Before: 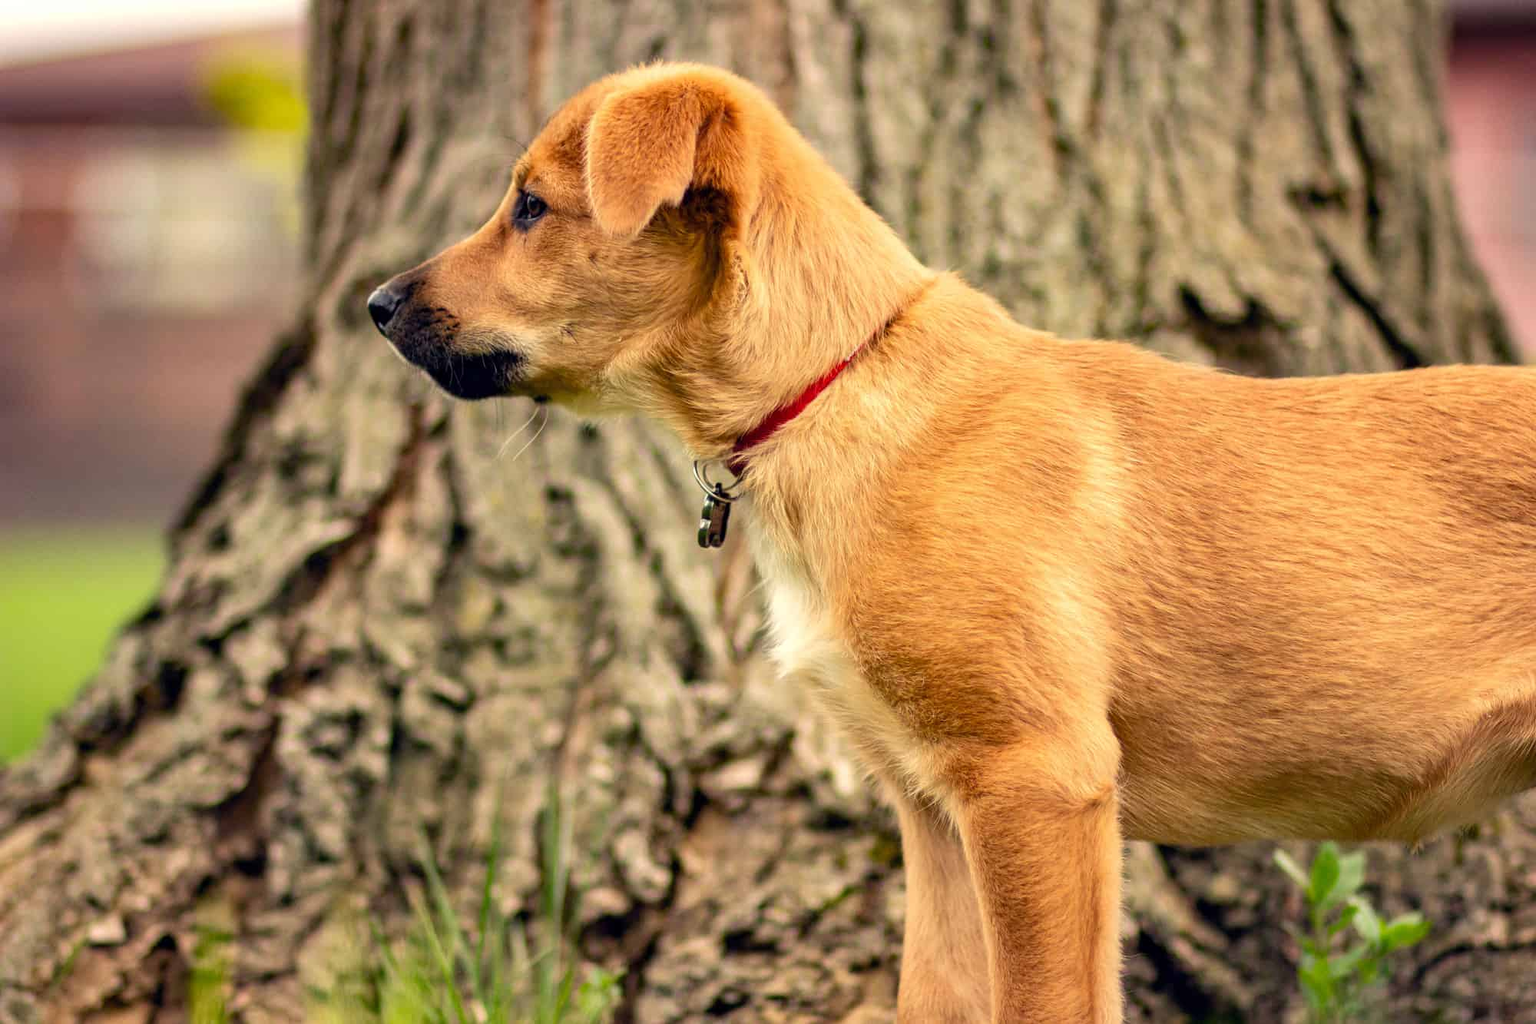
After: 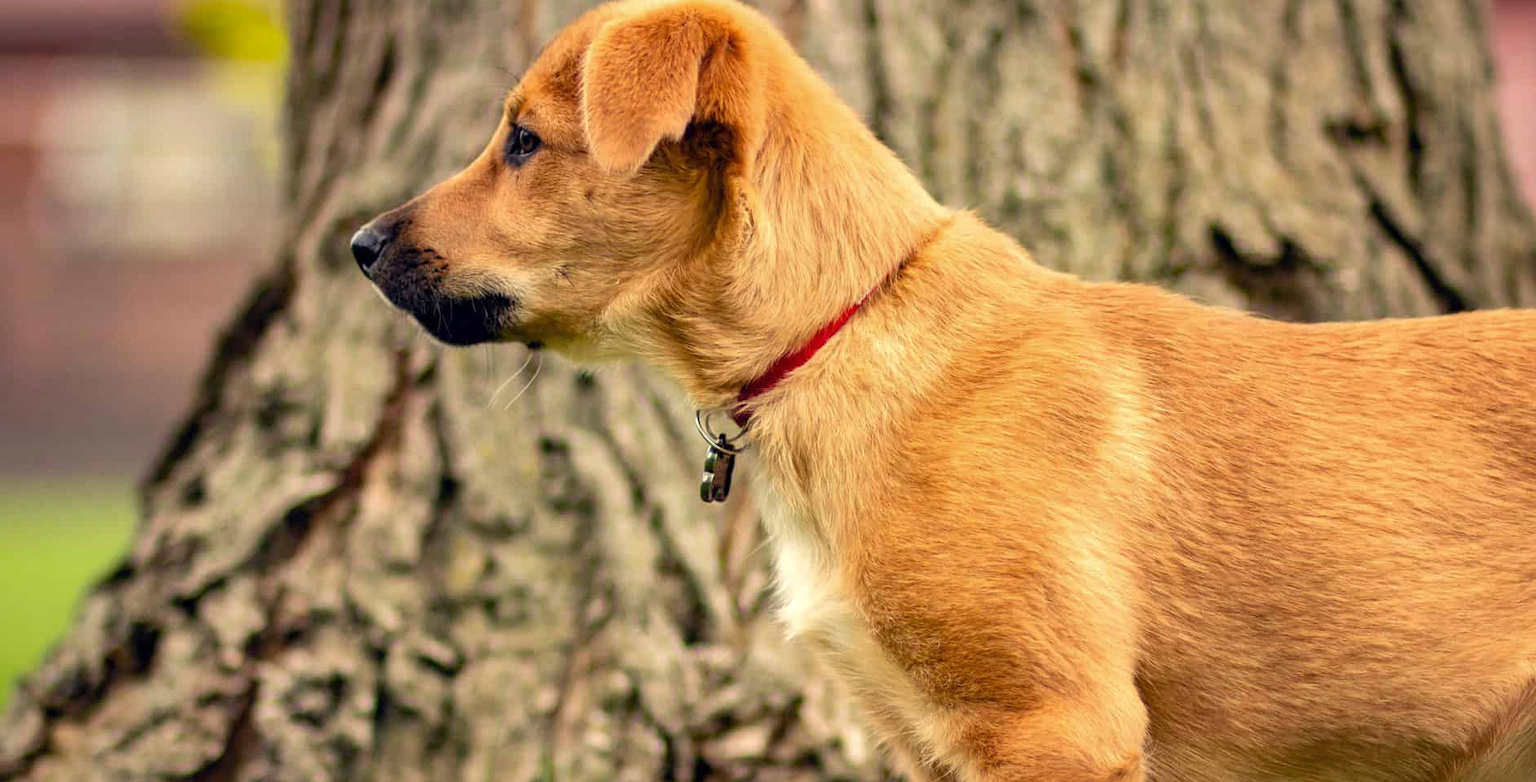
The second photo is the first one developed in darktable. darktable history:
crop: left 2.352%, top 7.146%, right 3.146%, bottom 20.166%
shadows and highlights: shadows 9.96, white point adjustment 1.02, highlights -38.75
